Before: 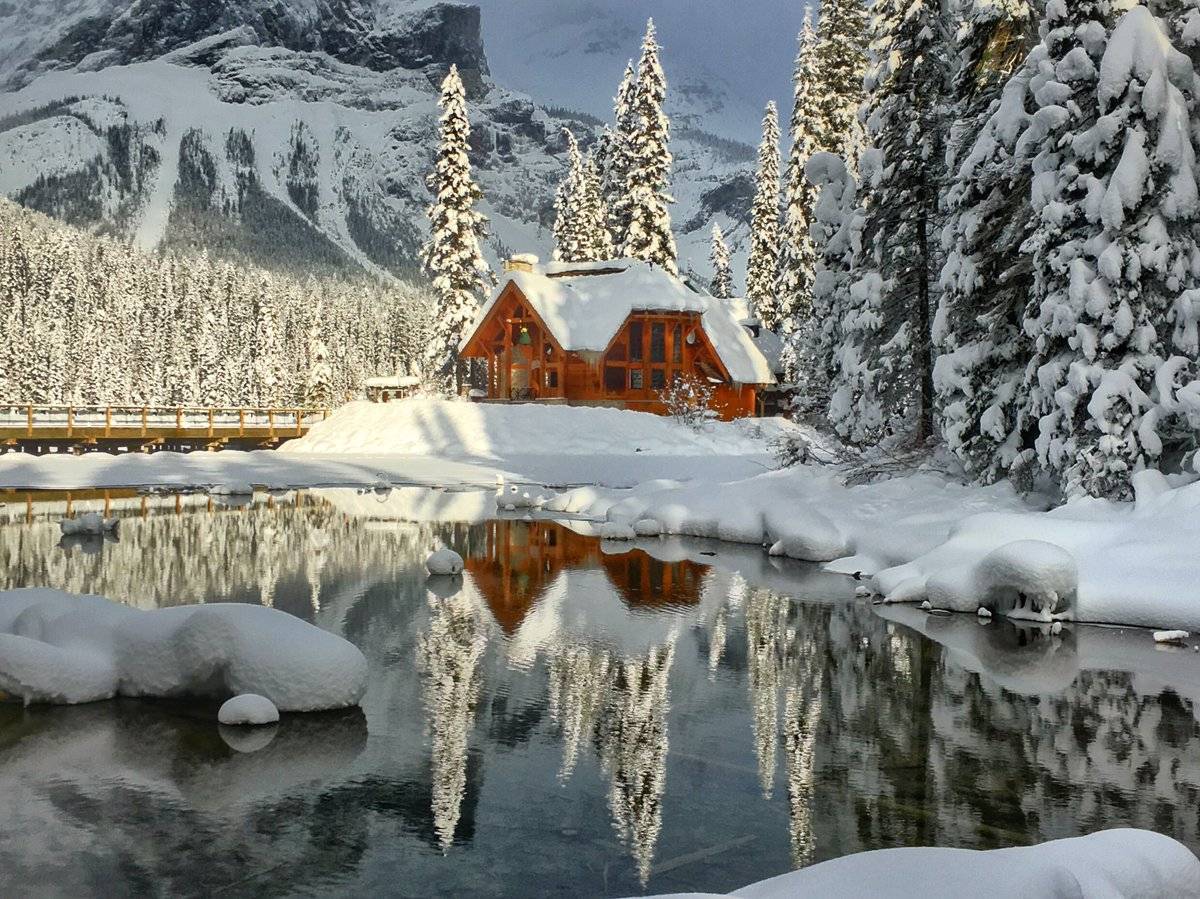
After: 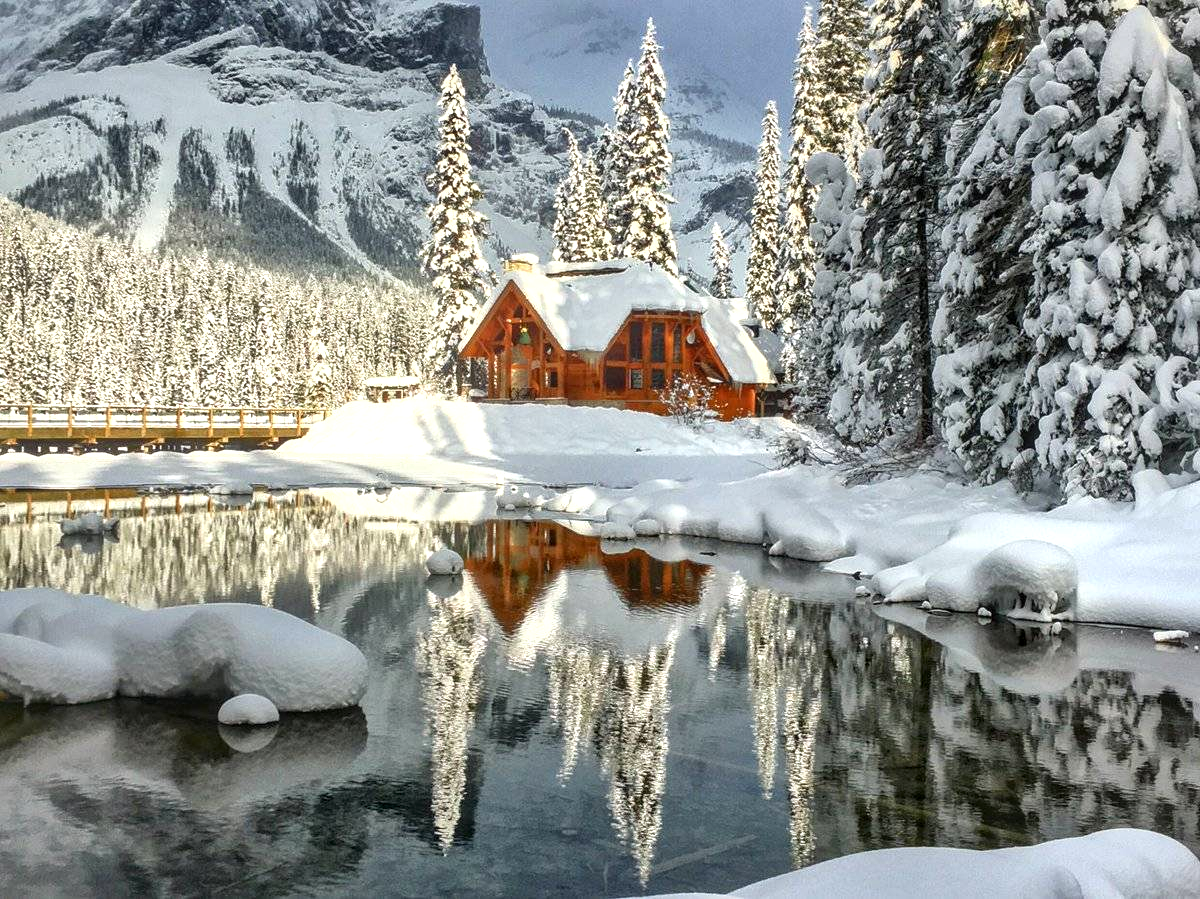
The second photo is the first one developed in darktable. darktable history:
local contrast: on, module defaults
shadows and highlights: shadows 63.06, white point adjustment 0.421, highlights -33.89, compress 83.86%
exposure: black level correction 0, exposure 0.499 EV, compensate exposure bias true, compensate highlight preservation false
